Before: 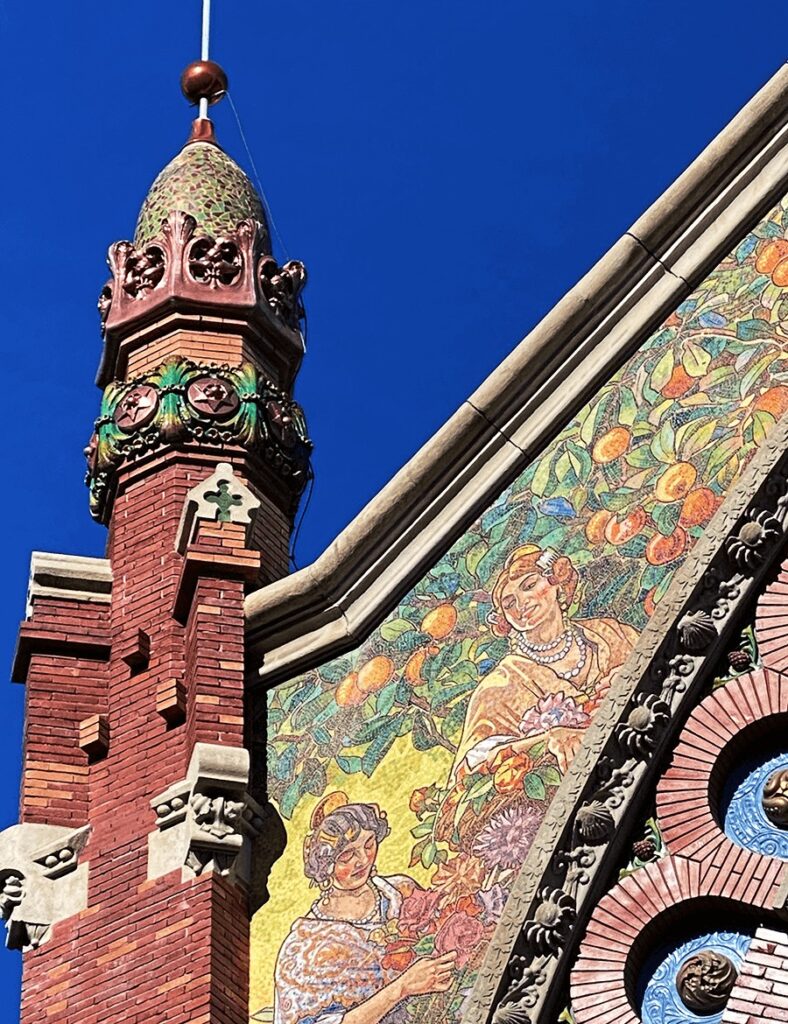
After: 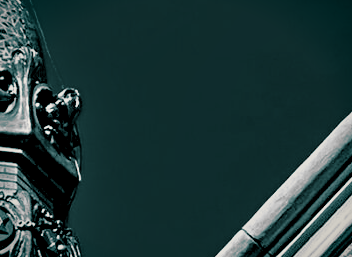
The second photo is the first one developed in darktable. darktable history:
color correction: highlights a* -15.58, highlights b* 40, shadows a* -40, shadows b* -26.18
tone curve: curves: ch0 [(0, 0) (0.003, 0) (0.011, 0.001) (0.025, 0.002) (0.044, 0.004) (0.069, 0.006) (0.1, 0.009) (0.136, 0.03) (0.177, 0.076) (0.224, 0.13) (0.277, 0.202) (0.335, 0.28) (0.399, 0.367) (0.468, 0.46) (0.543, 0.562) (0.623, 0.67) (0.709, 0.787) (0.801, 0.889) (0.898, 0.972) (1, 1)], preserve colors none
split-toning: shadows › hue 186.43°, highlights › hue 49.29°, compress 30.29%
local contrast: mode bilateral grid, contrast 20, coarseness 50, detail 150%, midtone range 0.2
monochrome: a -11.7, b 1.62, size 0.5, highlights 0.38
crop: left 28.64%, top 16.832%, right 26.637%, bottom 58.055%
tone equalizer: -7 EV 0.15 EV, -6 EV 0.6 EV, -5 EV 1.15 EV, -4 EV 1.33 EV, -3 EV 1.15 EV, -2 EV 0.6 EV, -1 EV 0.15 EV, mask exposure compensation -0.5 EV
vignetting: fall-off start 88.53%, fall-off radius 44.2%, saturation 0.376, width/height ratio 1.161
